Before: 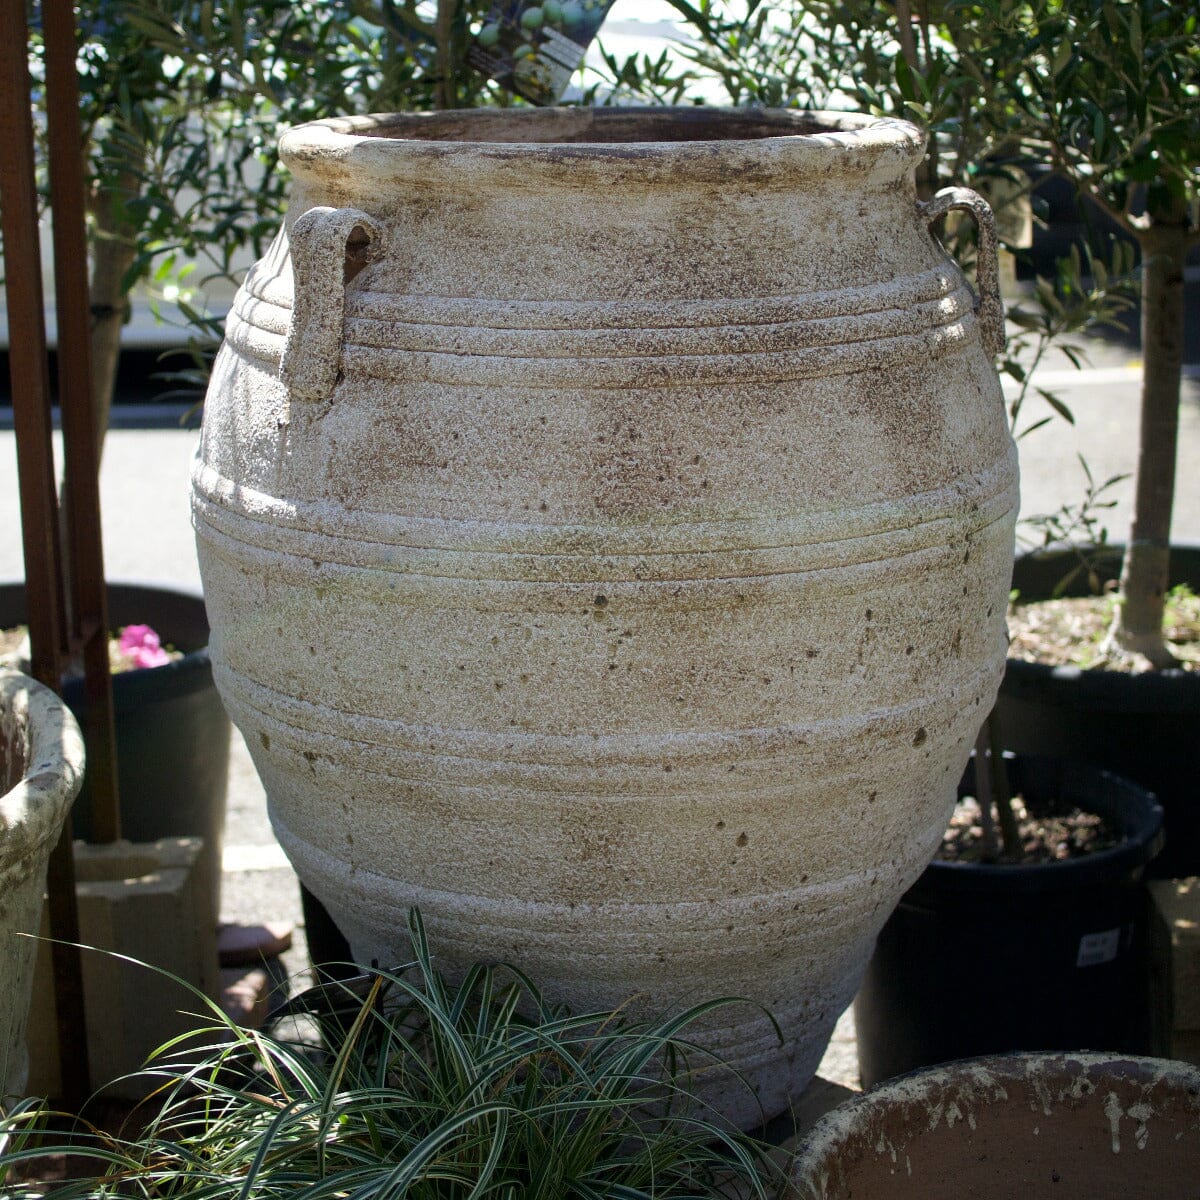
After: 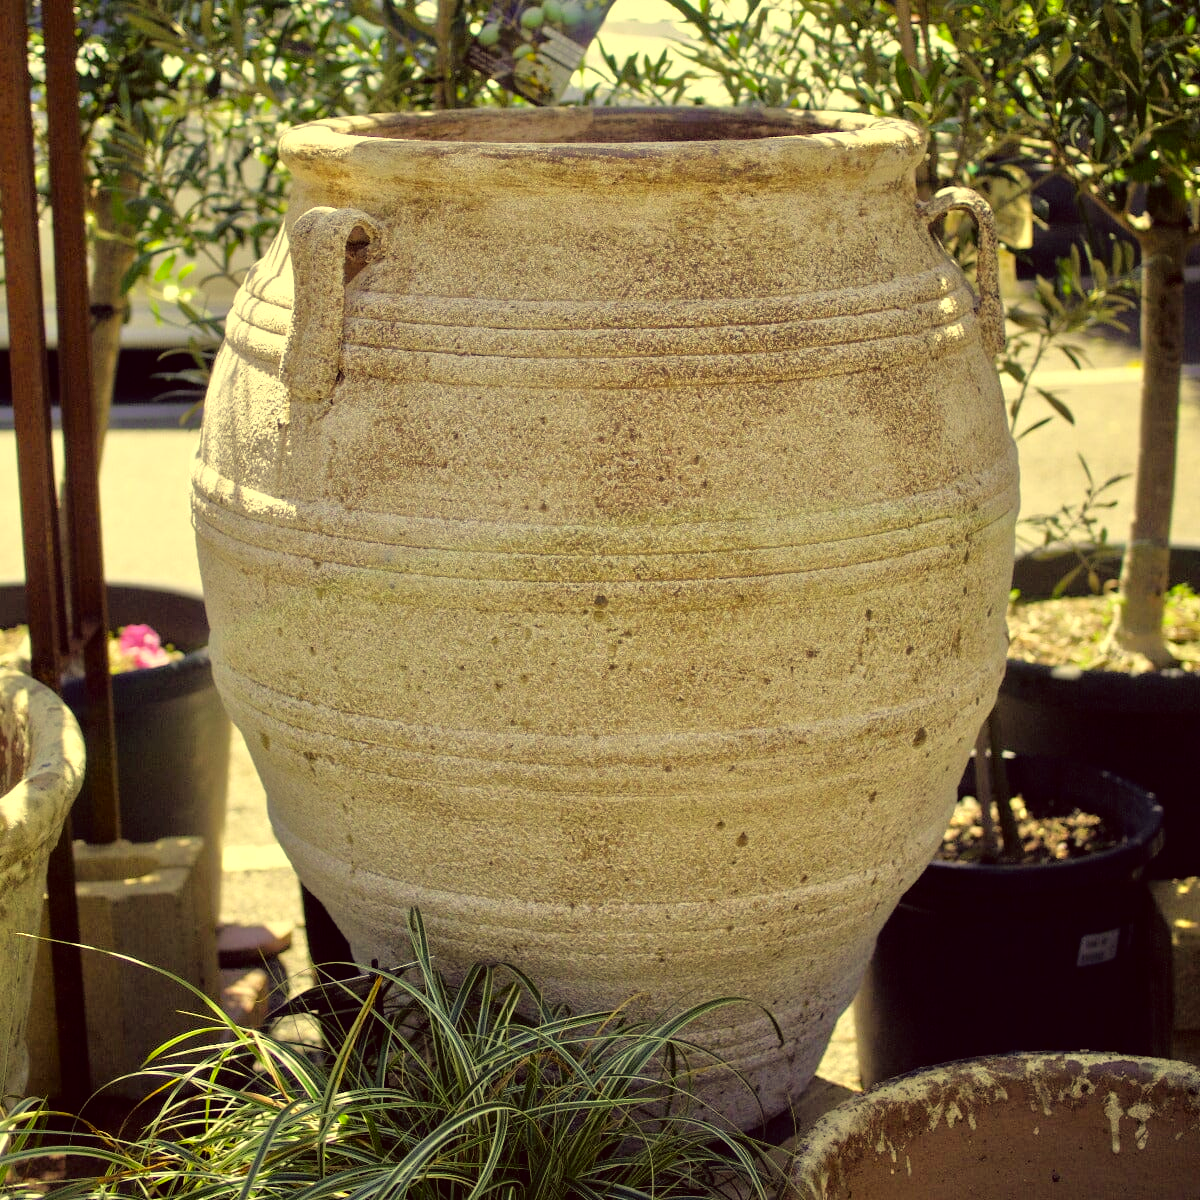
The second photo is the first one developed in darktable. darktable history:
tone equalizer: -7 EV 0.154 EV, -6 EV 0.605 EV, -5 EV 1.13 EV, -4 EV 1.37 EV, -3 EV 1.15 EV, -2 EV 0.6 EV, -1 EV 0.154 EV, mask exposure compensation -0.487 EV
color correction: highlights a* -0.524, highlights b* 39.94, shadows a* 9.95, shadows b* -0.502
